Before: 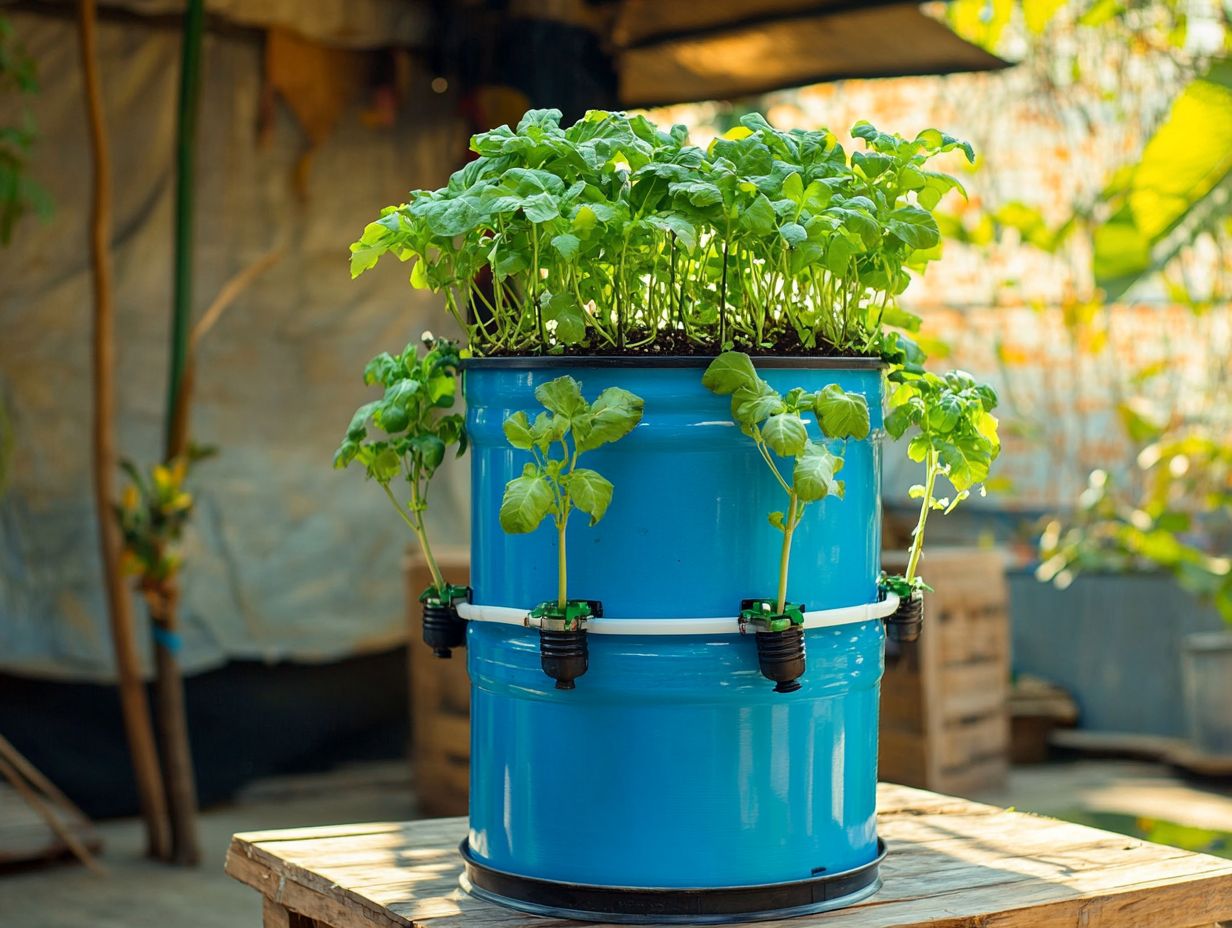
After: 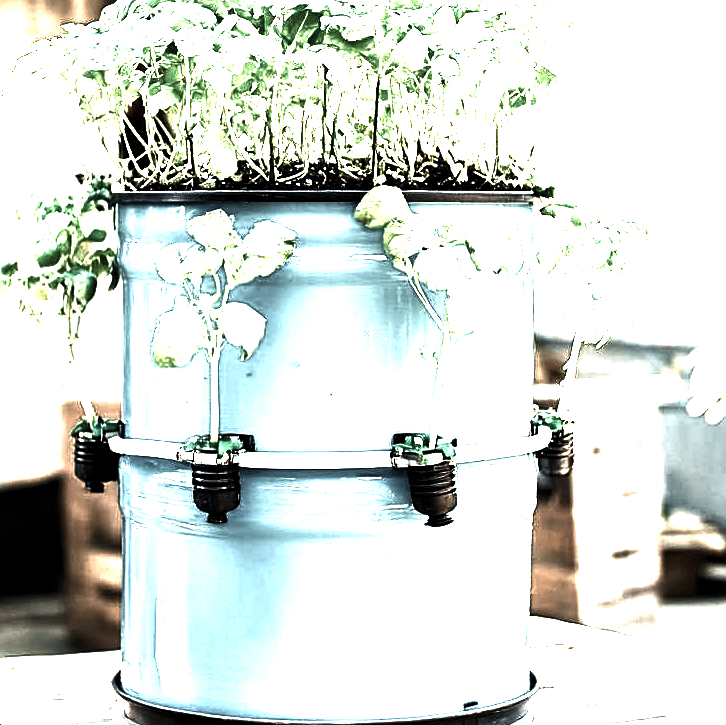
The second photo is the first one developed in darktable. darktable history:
contrast brightness saturation: contrast 0.586, brightness 0.566, saturation -0.337
exposure: black level correction 0.001, exposure 0.499 EV, compensate exposure bias true, compensate highlight preservation false
crop and rotate: left 28.307%, top 17.934%, right 12.733%, bottom 3.883%
levels: gray 59.37%, levels [0.044, 0.475, 0.791]
color zones: curves: ch0 [(0.018, 0.548) (0.224, 0.64) (0.425, 0.447) (0.675, 0.575) (0.732, 0.579)]; ch1 [(0.066, 0.487) (0.25, 0.5) (0.404, 0.43) (0.75, 0.421) (0.956, 0.421)]; ch2 [(0.044, 0.561) (0.215, 0.465) (0.399, 0.544) (0.465, 0.548) (0.614, 0.447) (0.724, 0.43) (0.882, 0.623) (0.956, 0.632)], mix 101.57%
tone curve: curves: ch0 [(0, 0) (0.128, 0.068) (0.292, 0.274) (0.46, 0.482) (0.653, 0.717) (0.819, 0.869) (0.998, 0.969)]; ch1 [(0, 0) (0.384, 0.365) (0.463, 0.45) (0.486, 0.486) (0.503, 0.504) (0.517, 0.517) (0.549, 0.572) (0.583, 0.615) (0.672, 0.699) (0.774, 0.817) (1, 1)]; ch2 [(0, 0) (0.374, 0.344) (0.446, 0.443) (0.494, 0.5) (0.527, 0.529) (0.565, 0.591) (0.644, 0.682) (1, 1)], preserve colors none
sharpen: on, module defaults
